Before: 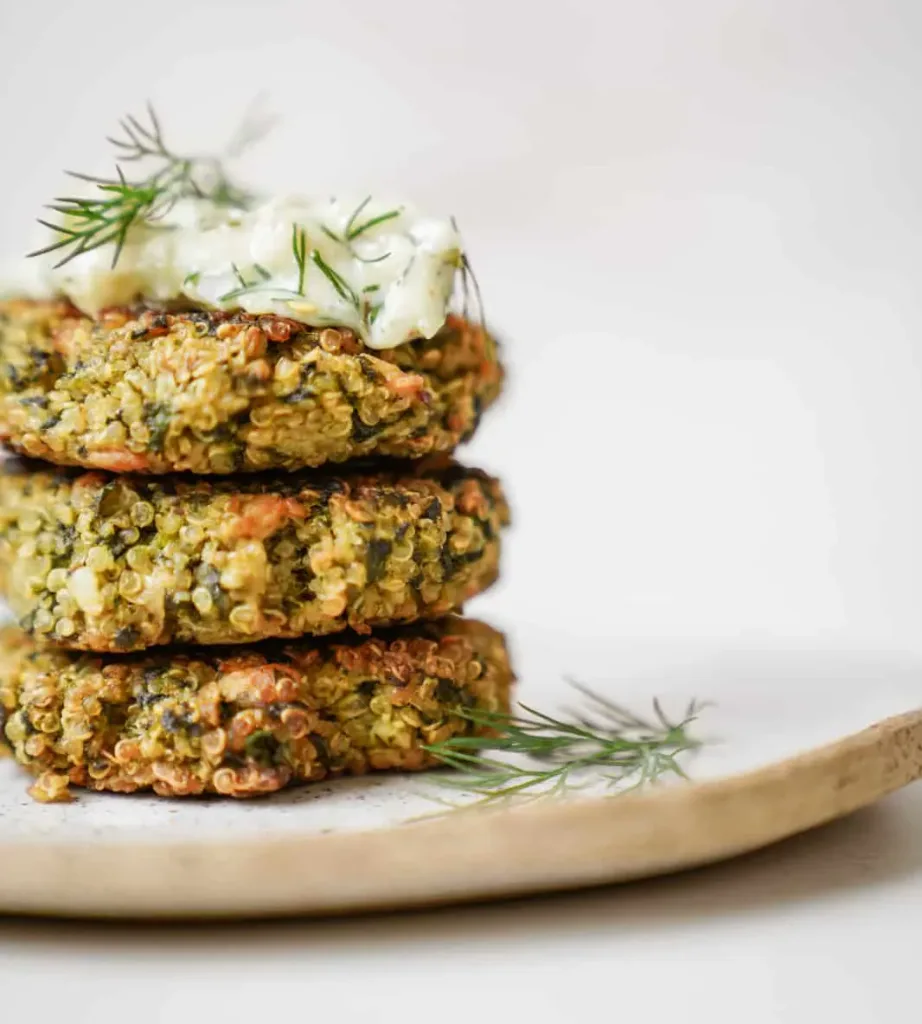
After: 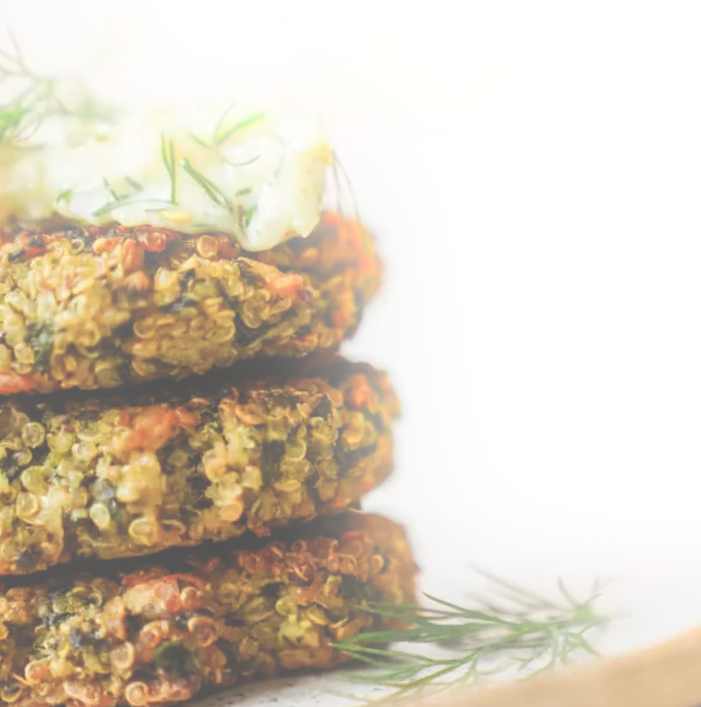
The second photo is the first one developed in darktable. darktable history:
exposure: black level correction -0.087, compensate highlight preservation false
bloom: size 16%, threshold 98%, strength 20%
crop and rotate: left 10.77%, top 5.1%, right 10.41%, bottom 16.76%
rotate and perspective: rotation -4.57°, crop left 0.054, crop right 0.944, crop top 0.087, crop bottom 0.914
